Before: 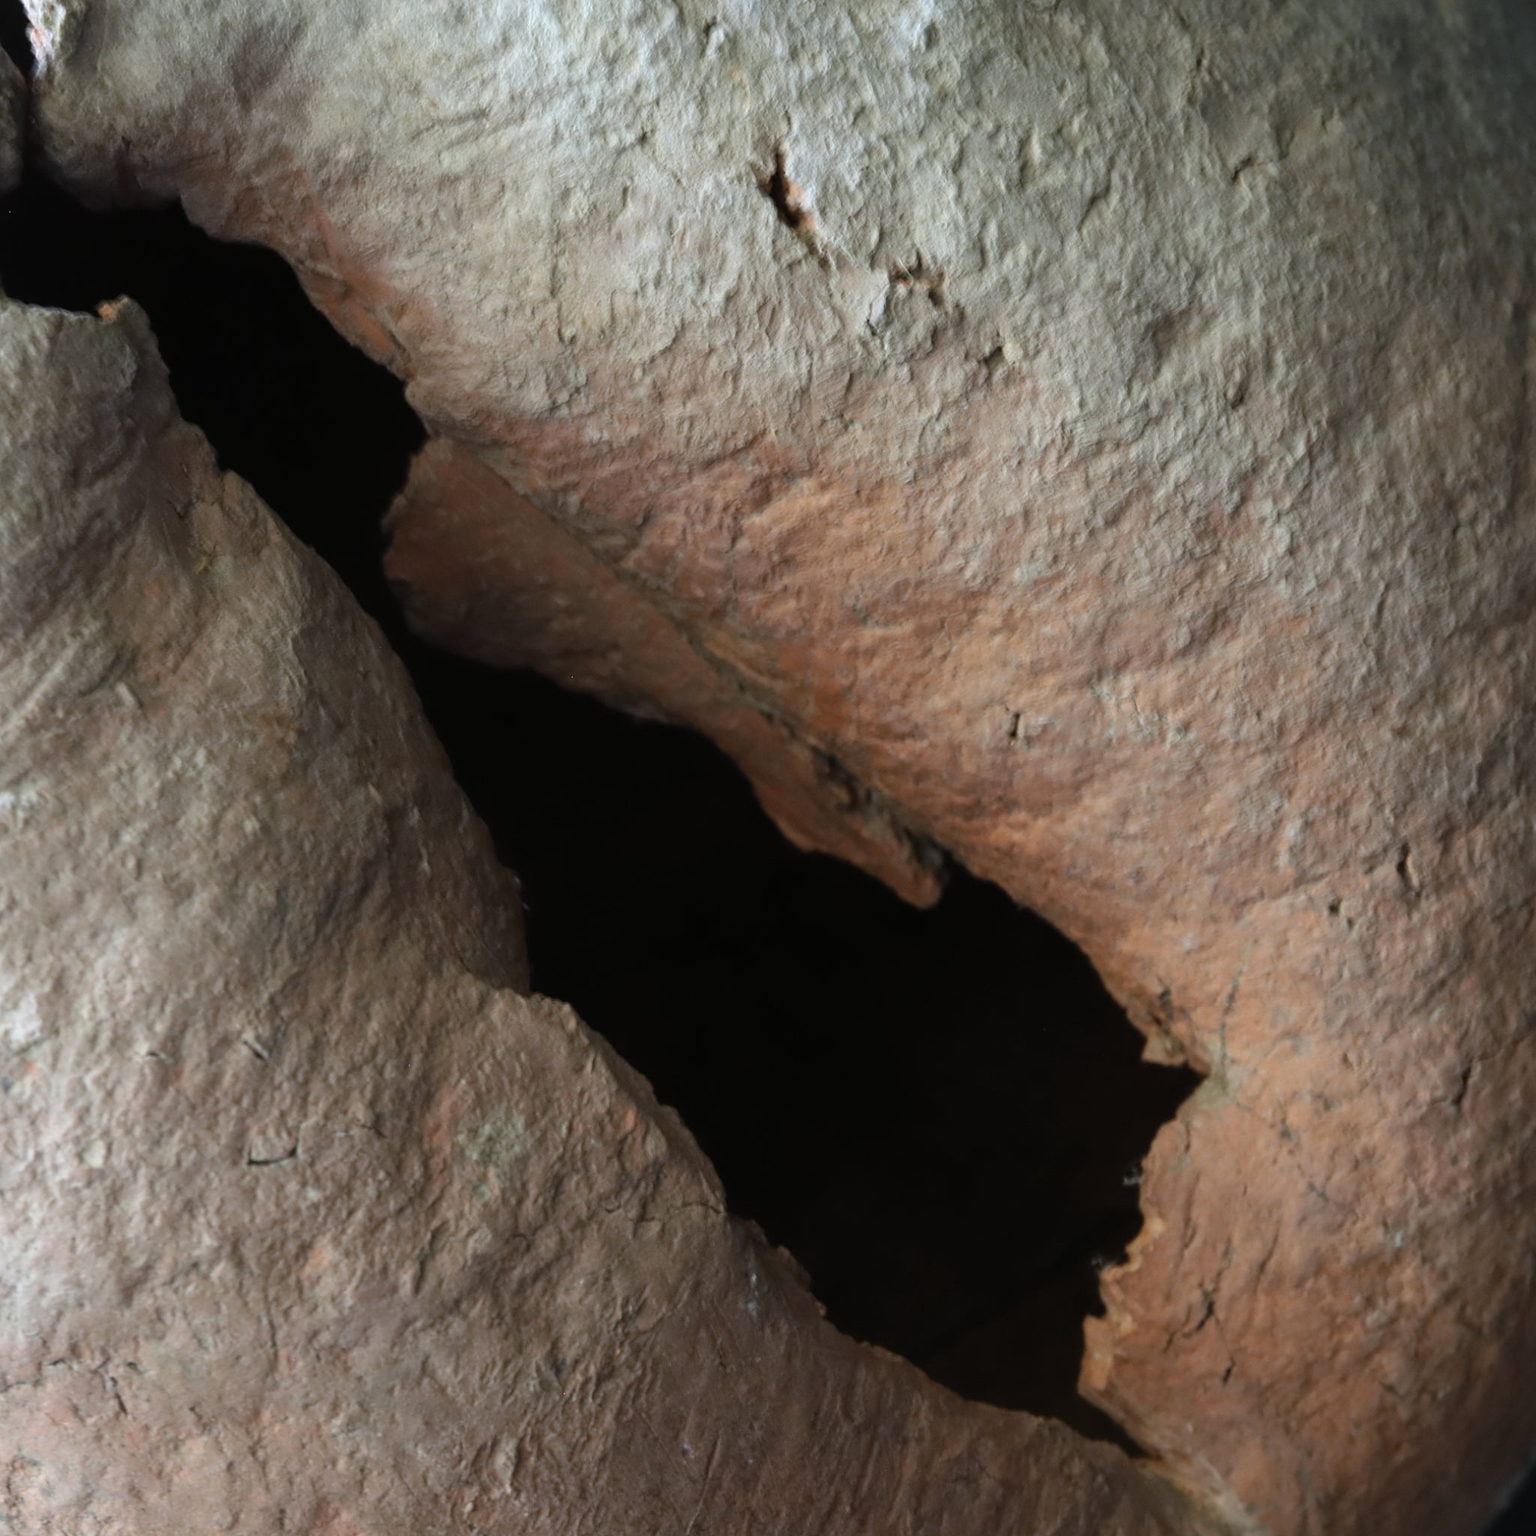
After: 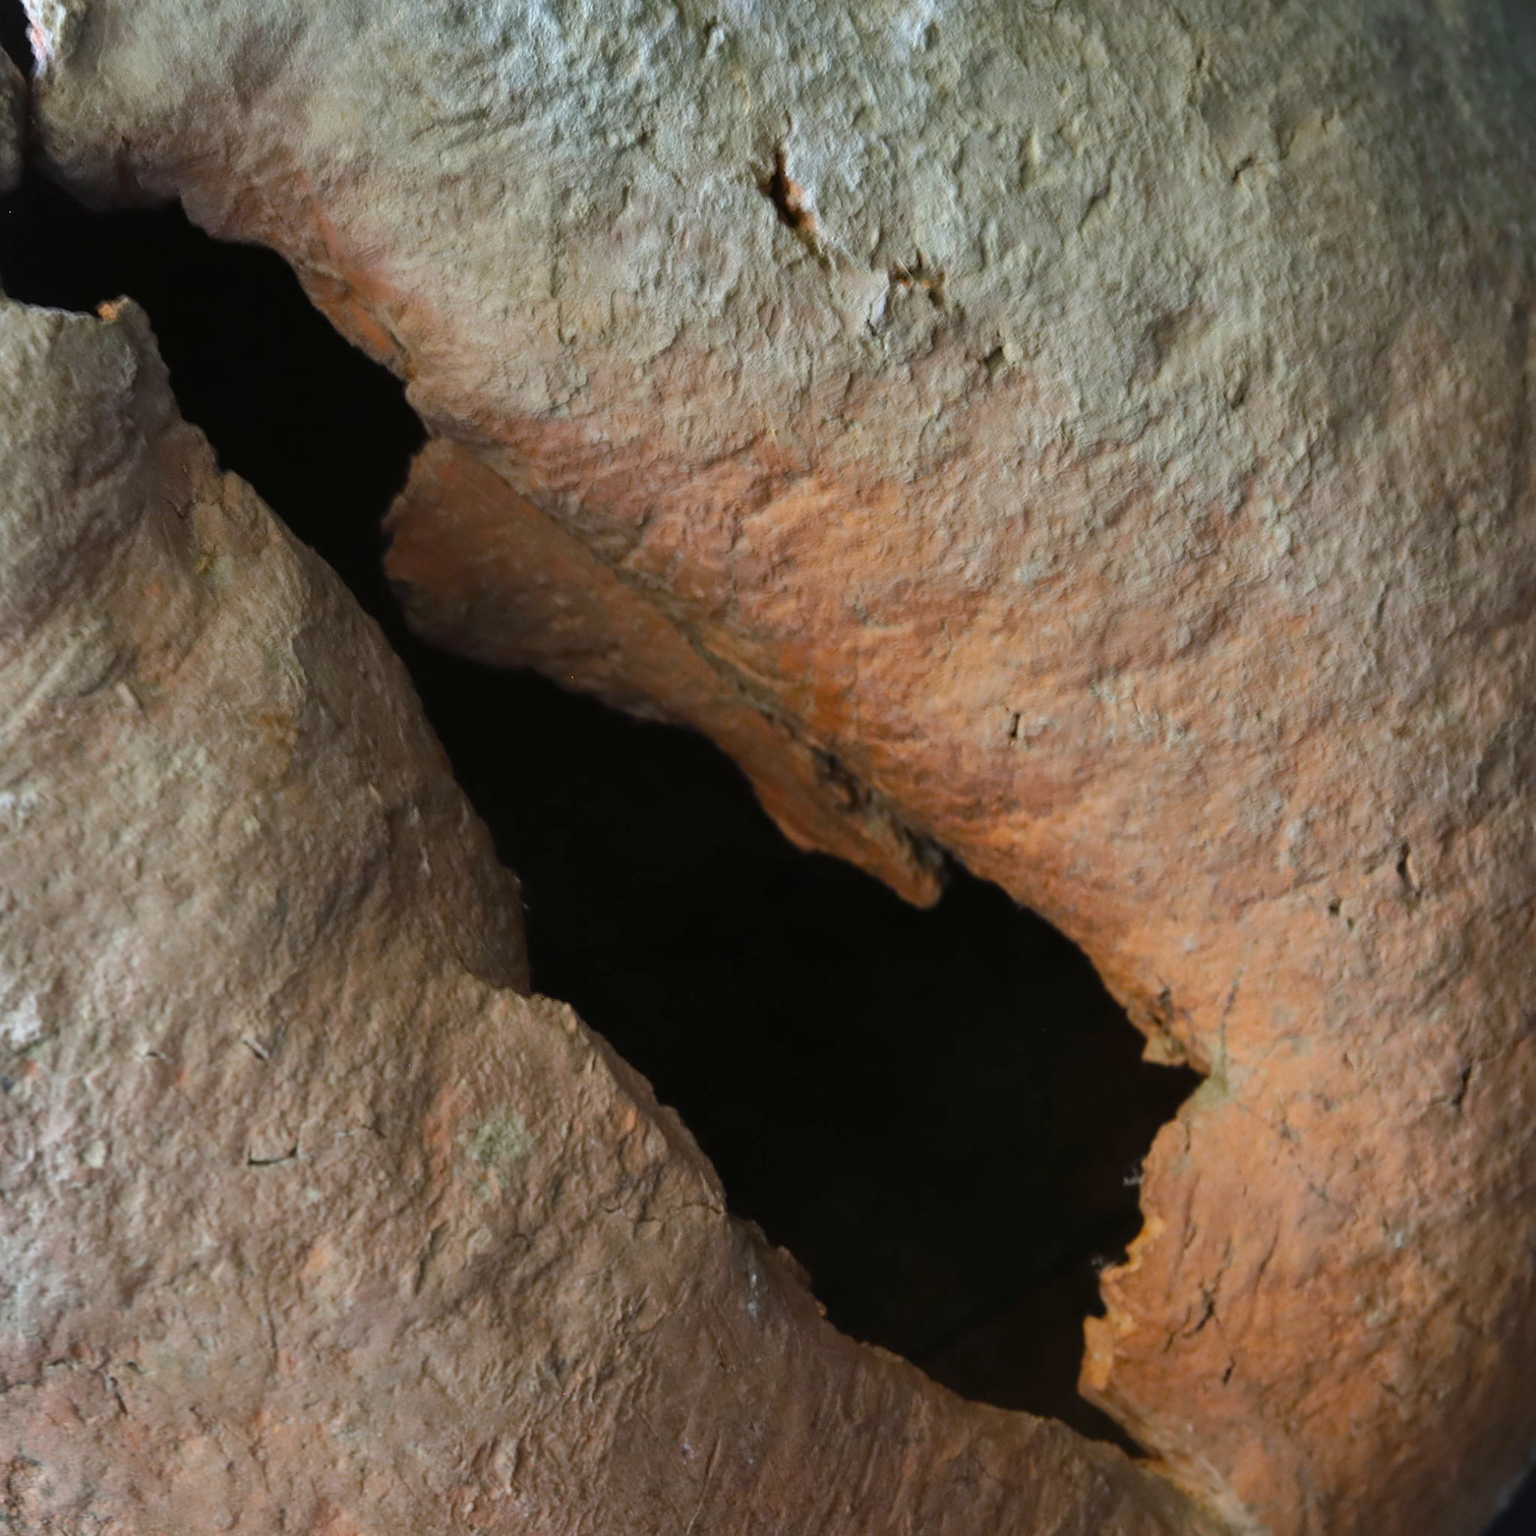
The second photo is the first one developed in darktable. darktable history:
color balance rgb: perceptual saturation grading › global saturation 25%, perceptual brilliance grading › mid-tones 10%, perceptual brilliance grading › shadows 15%, global vibrance 20%
shadows and highlights: shadows 20.91, highlights -82.73, soften with gaussian
